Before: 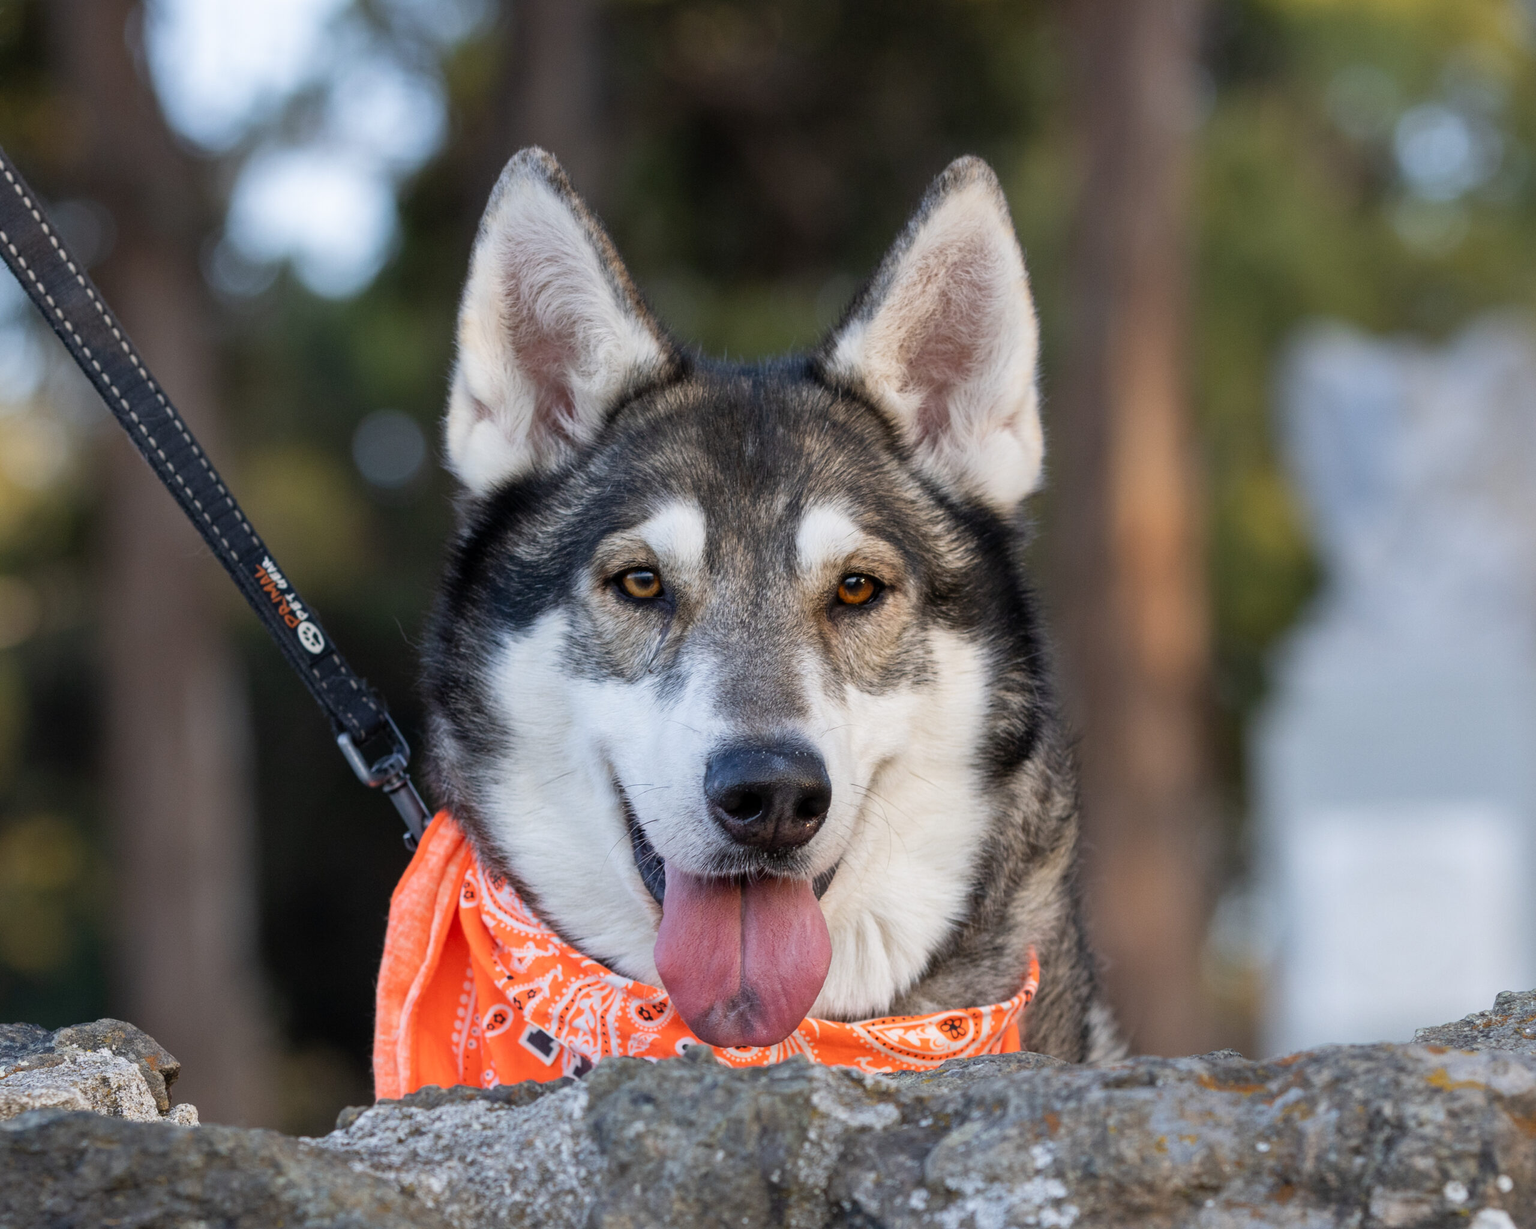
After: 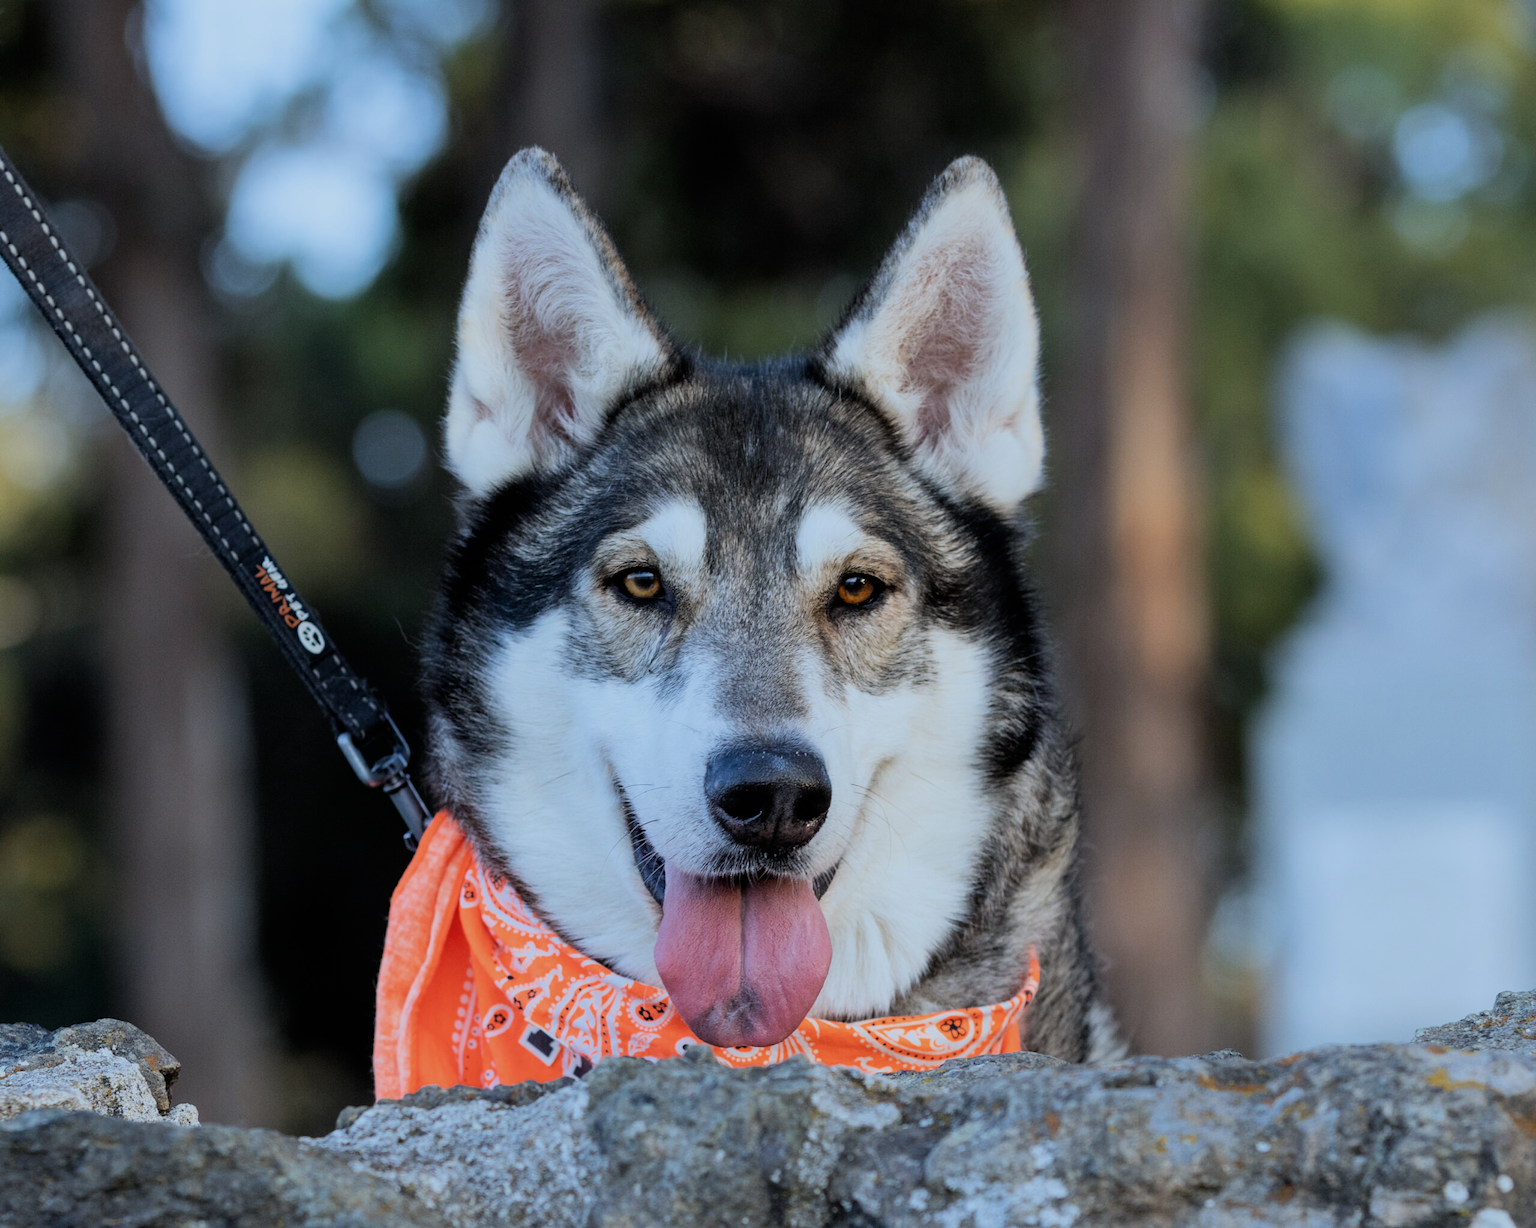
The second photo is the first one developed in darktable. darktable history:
filmic rgb: black relative exposure -7.65 EV, white relative exposure 4.56 EV, hardness 3.61, contrast 1.114, color science v6 (2022), enable highlight reconstruction true
color calibration: illuminant F (fluorescent), F source F9 (Cool White Deluxe 4150 K) – high CRI, x 0.374, y 0.373, temperature 4163.72 K
